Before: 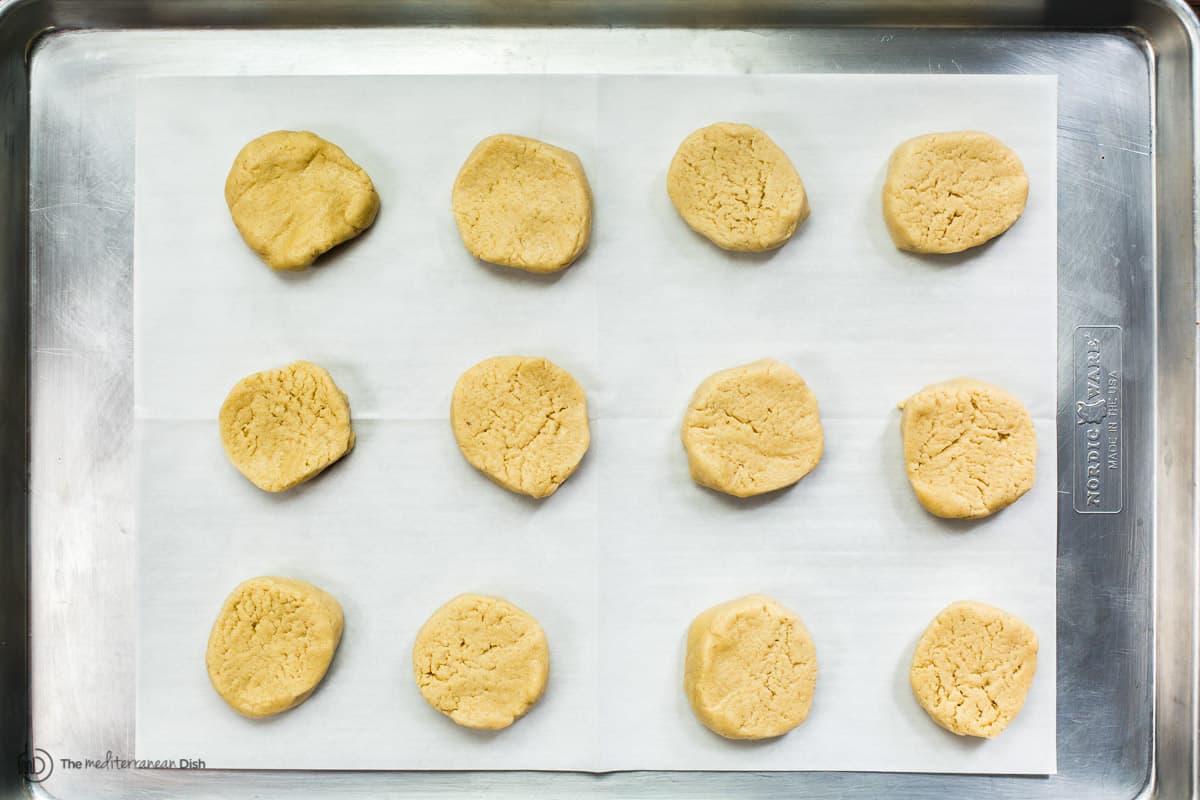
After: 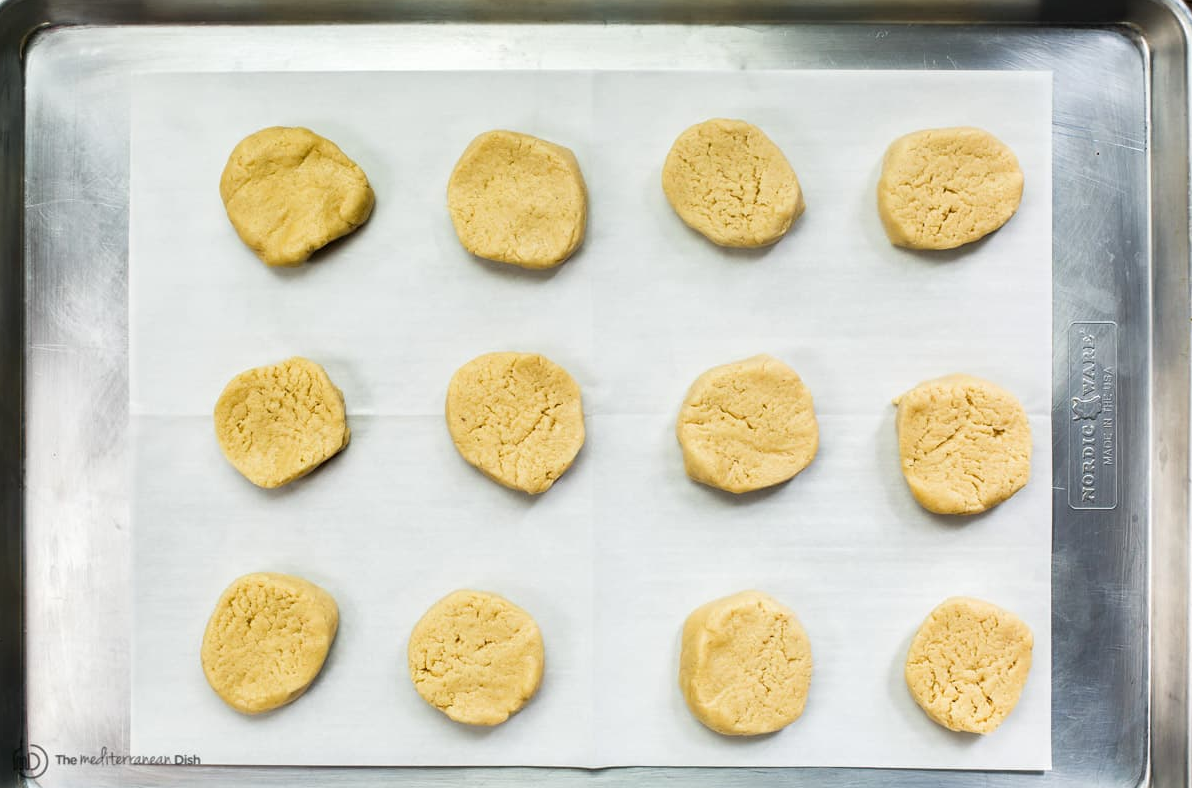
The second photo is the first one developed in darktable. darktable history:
exposure: black level correction 0.001, compensate exposure bias true, compensate highlight preservation false
crop: left 0.45%, top 0.584%, right 0.179%, bottom 0.893%
